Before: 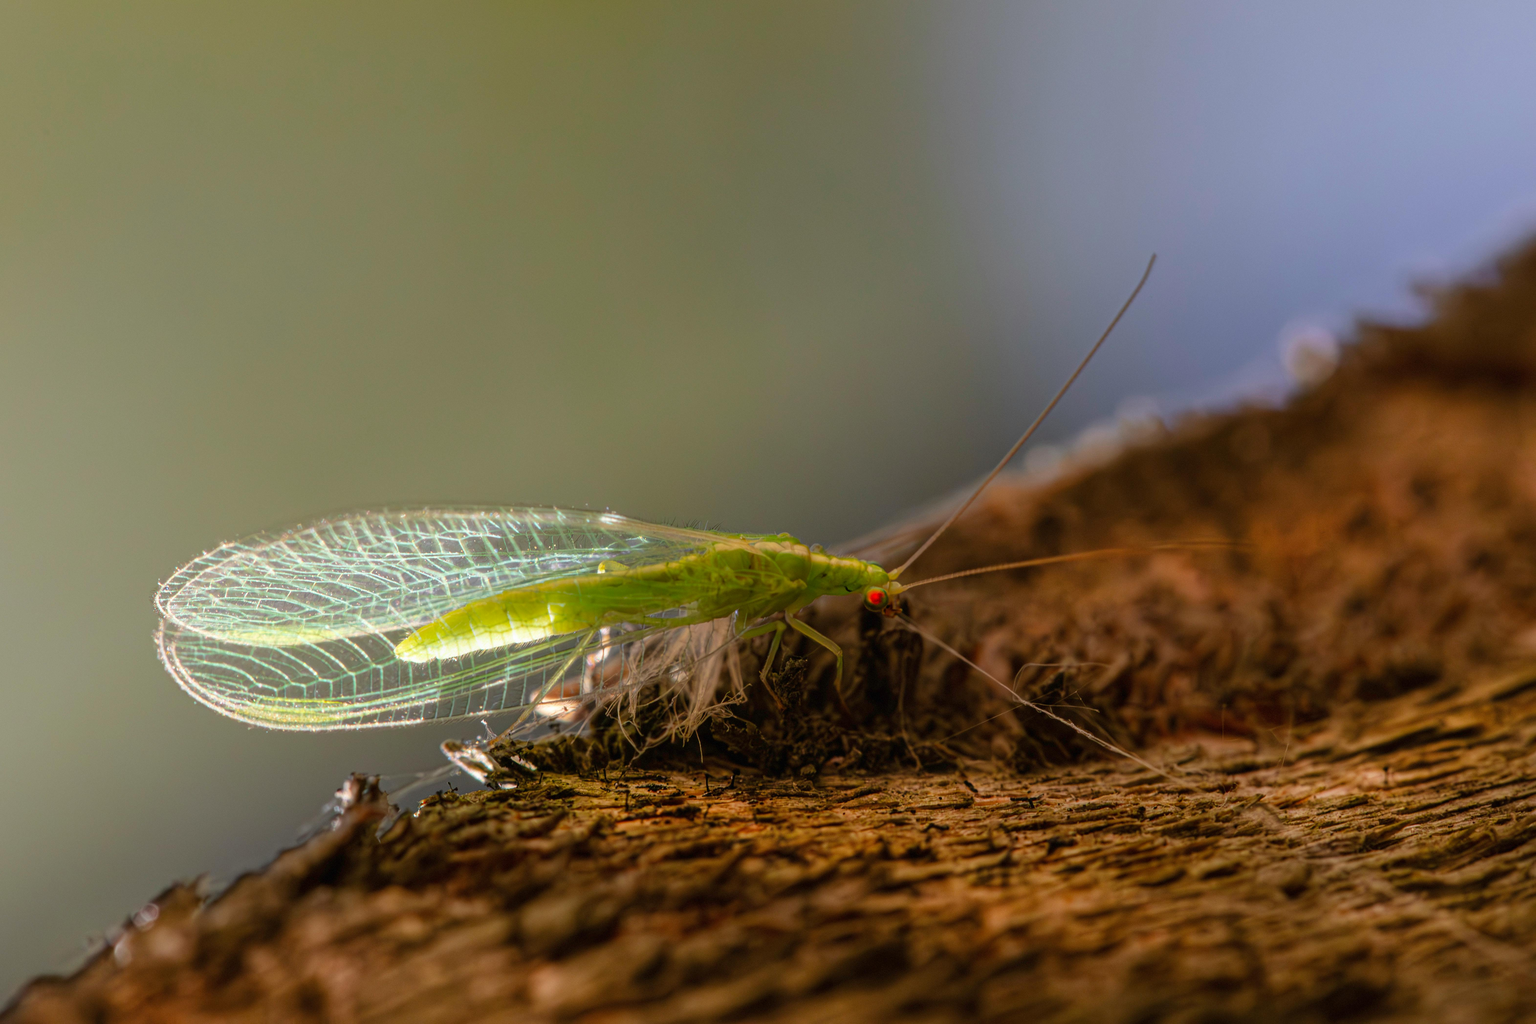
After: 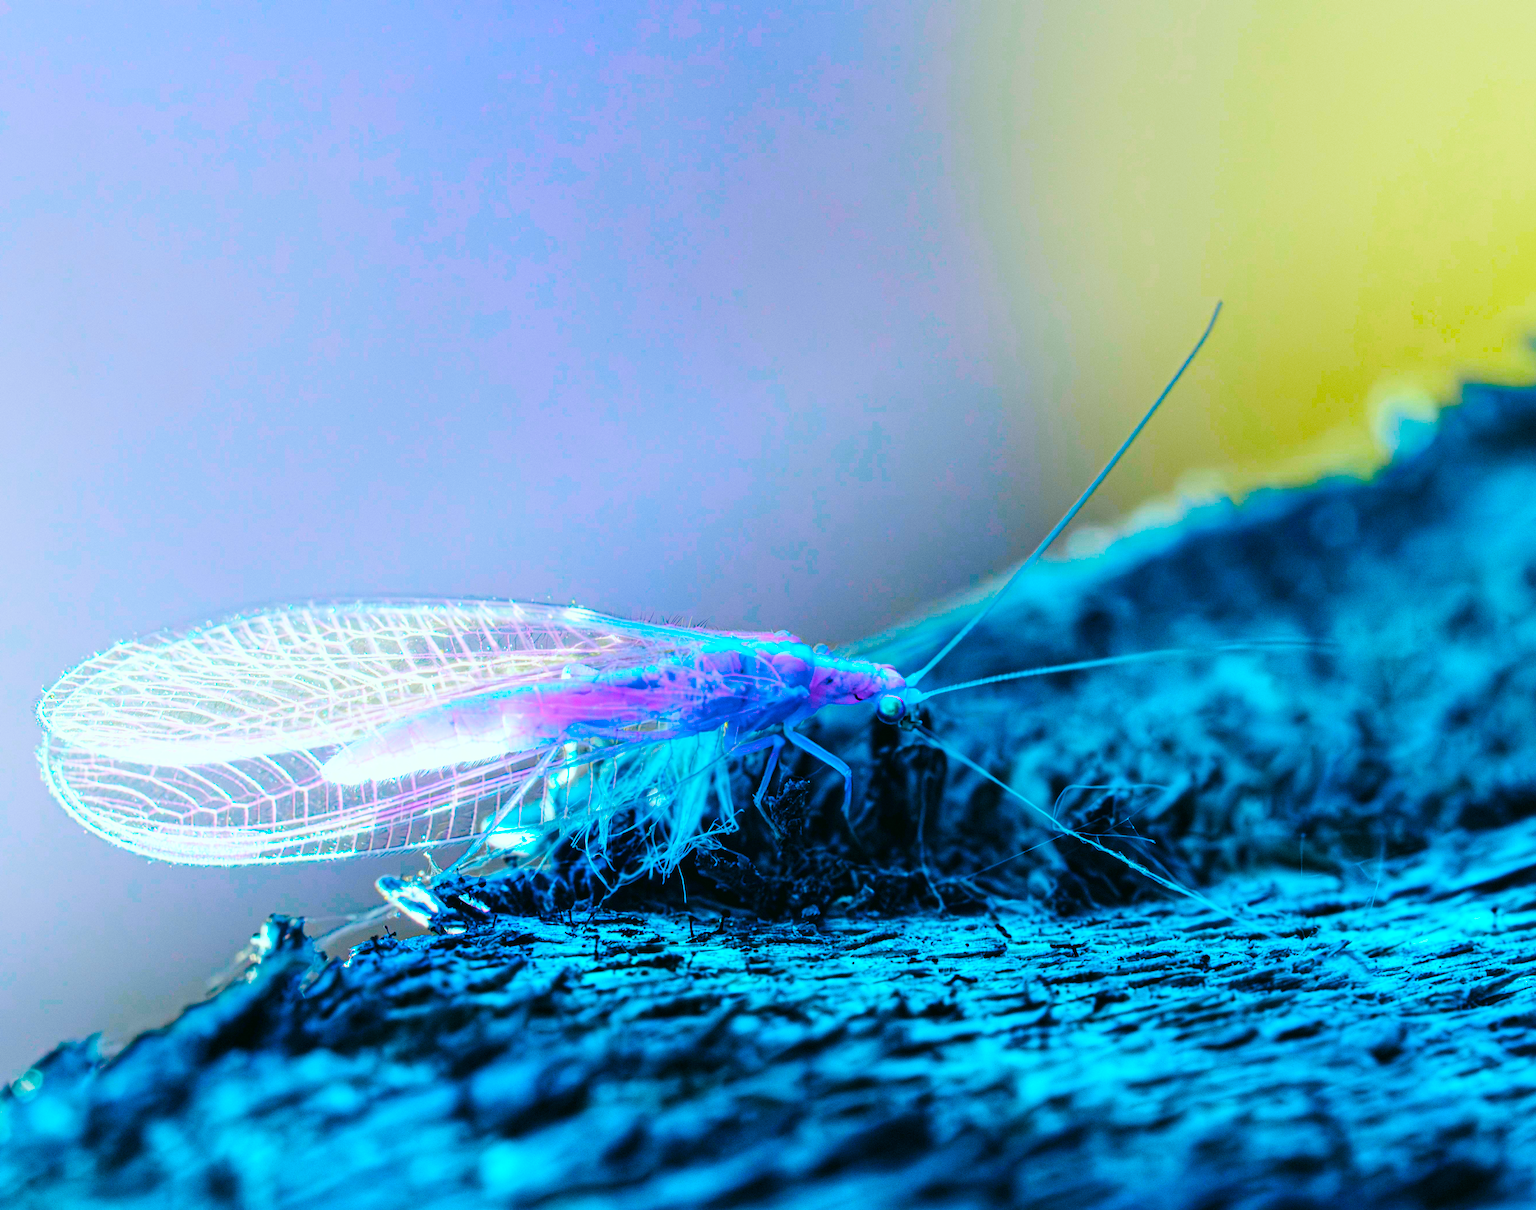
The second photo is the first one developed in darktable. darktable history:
crop: left 8.026%, right 7.374%
color correction: highlights a* -7.33, highlights b* 1.26, shadows a* -3.55, saturation 1.4
color balance rgb: hue shift 180°, global vibrance 50%, contrast 0.32%
base curve: curves: ch0 [(0, 0.003) (0.001, 0.002) (0.006, 0.004) (0.02, 0.022) (0.048, 0.086) (0.094, 0.234) (0.162, 0.431) (0.258, 0.629) (0.385, 0.8) (0.548, 0.918) (0.751, 0.988) (1, 1)], preserve colors none
